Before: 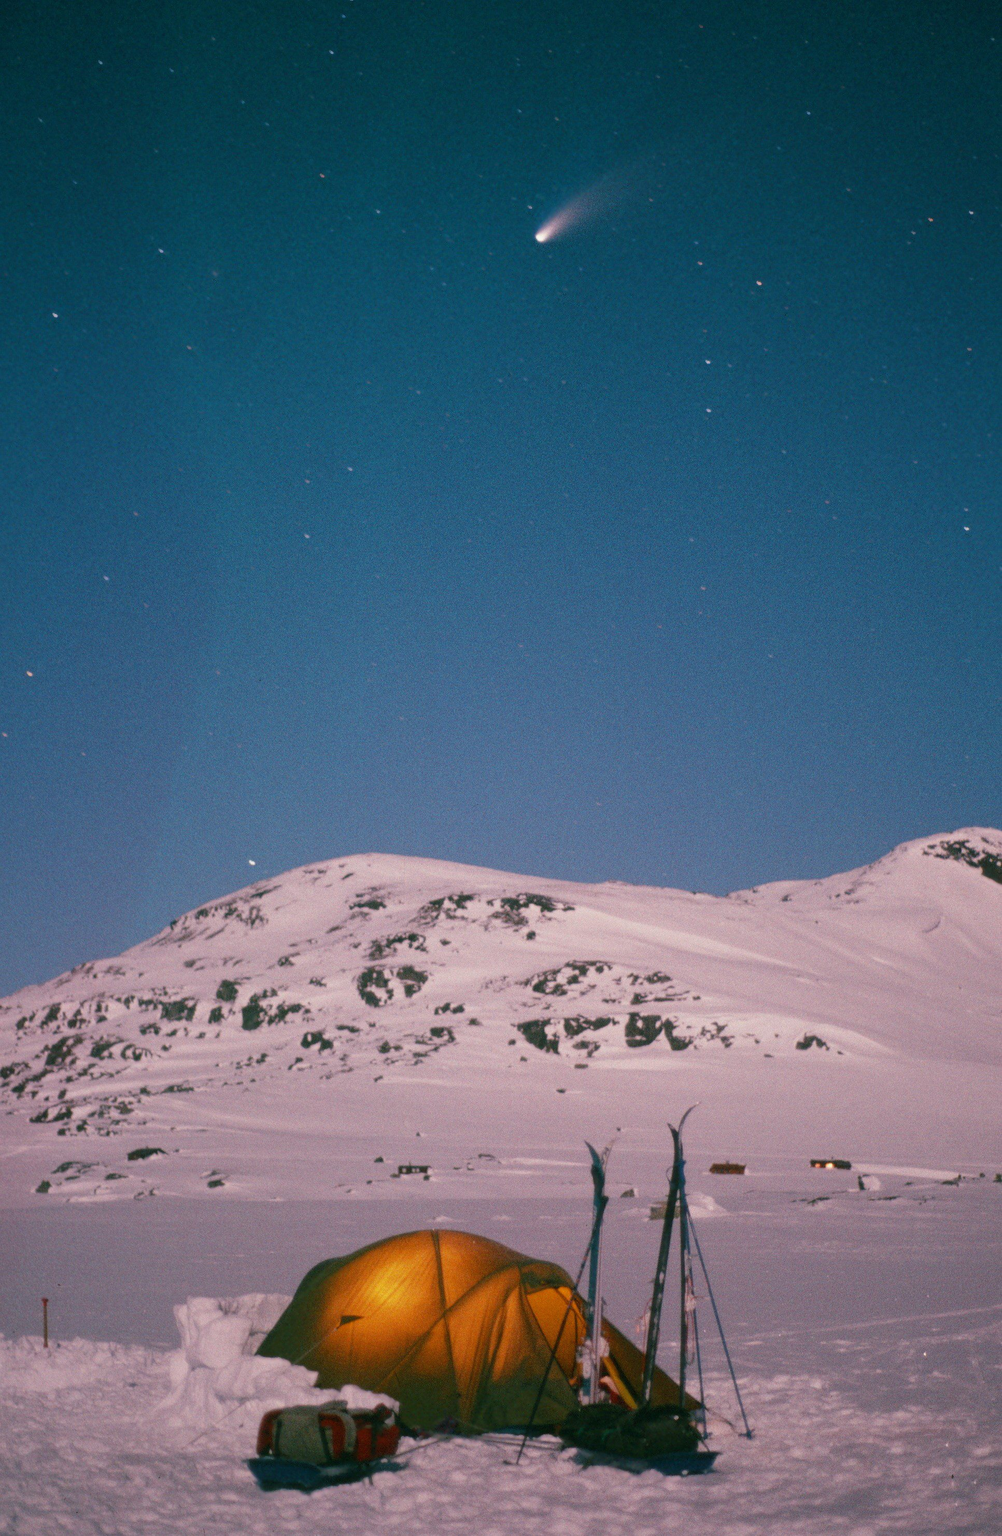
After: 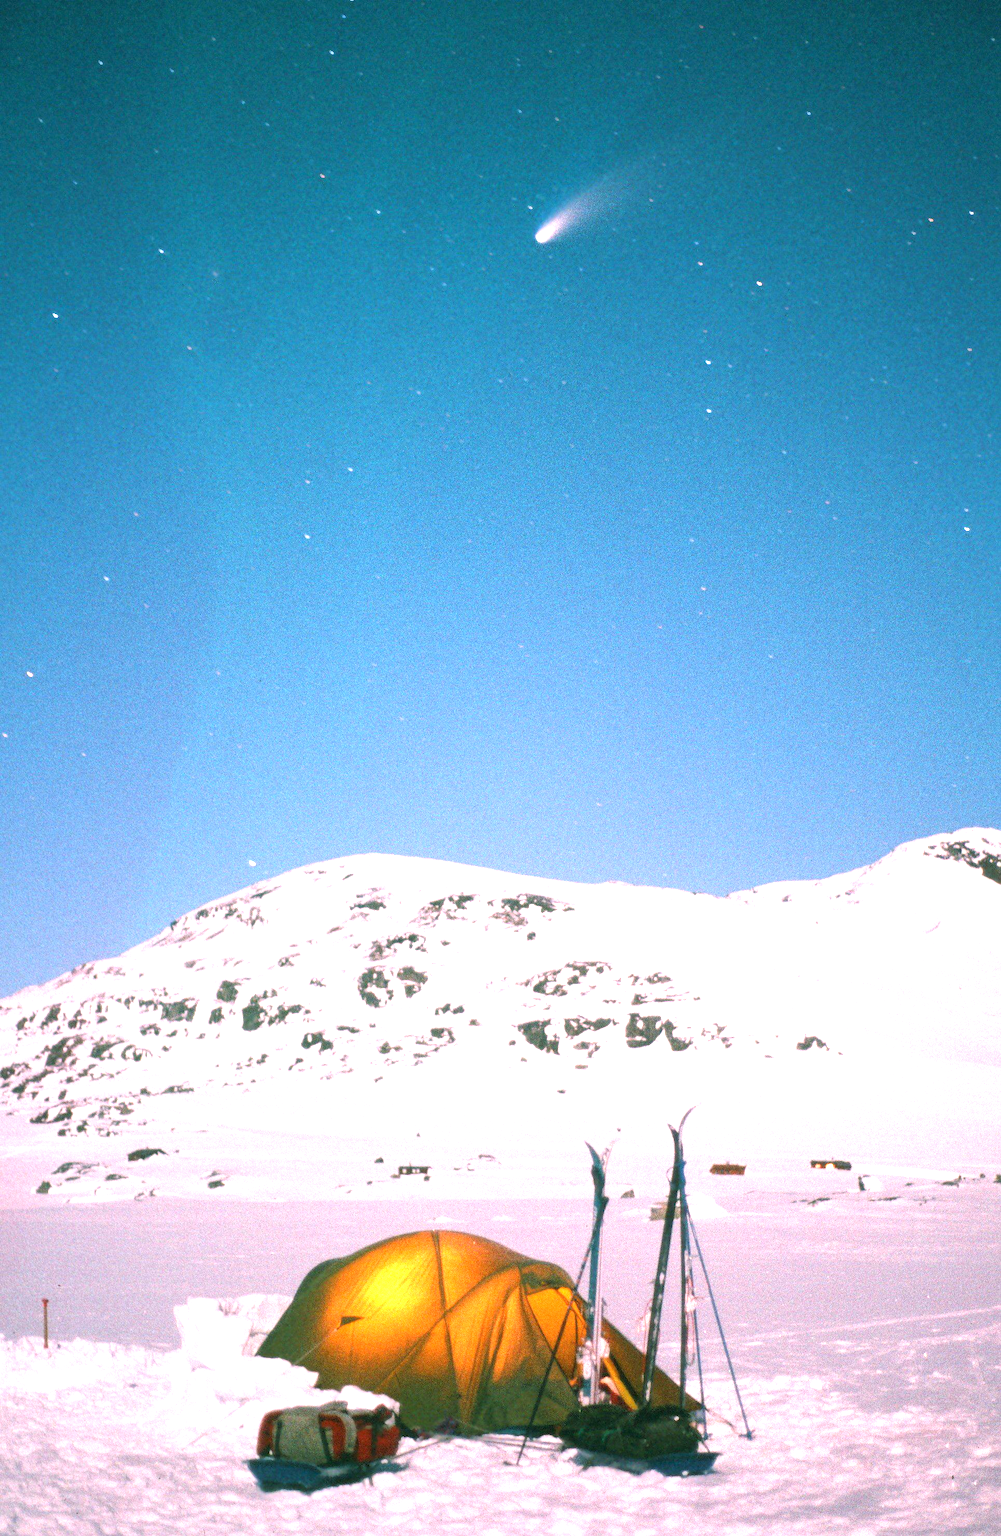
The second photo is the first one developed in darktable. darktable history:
exposure: black level correction 0, exposure 1.513 EV, compensate exposure bias true, compensate highlight preservation false
tone equalizer: -8 EV -0.397 EV, -7 EV -0.394 EV, -6 EV -0.357 EV, -5 EV -0.206 EV, -3 EV 0.195 EV, -2 EV 0.327 EV, -1 EV 0.404 EV, +0 EV 0.422 EV
